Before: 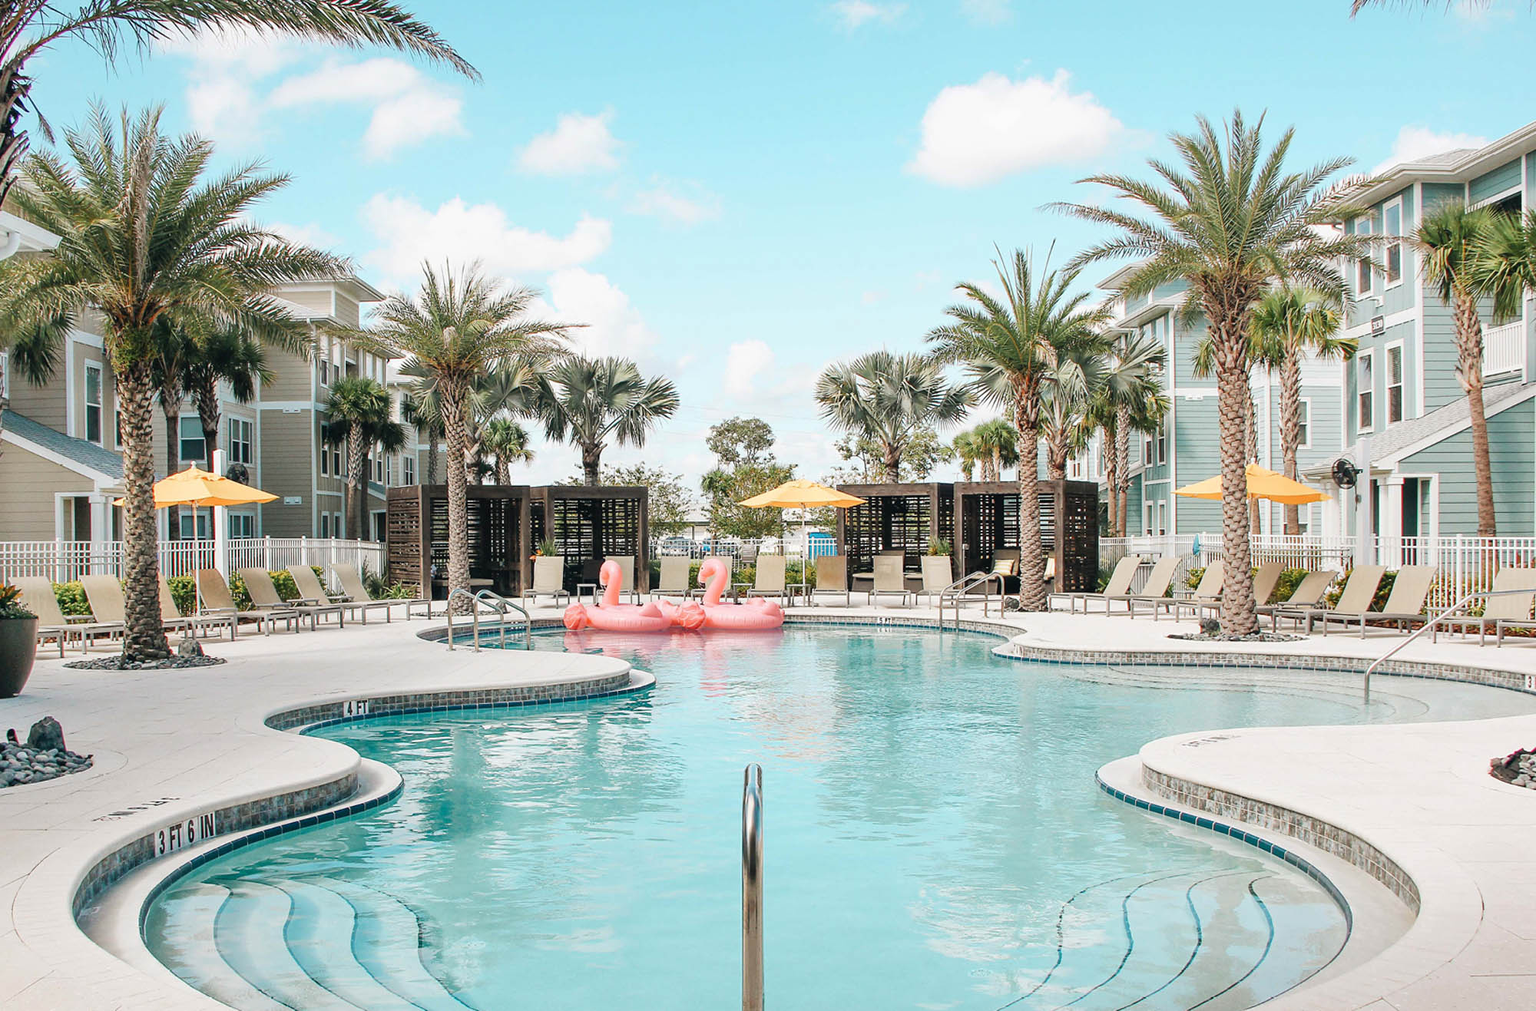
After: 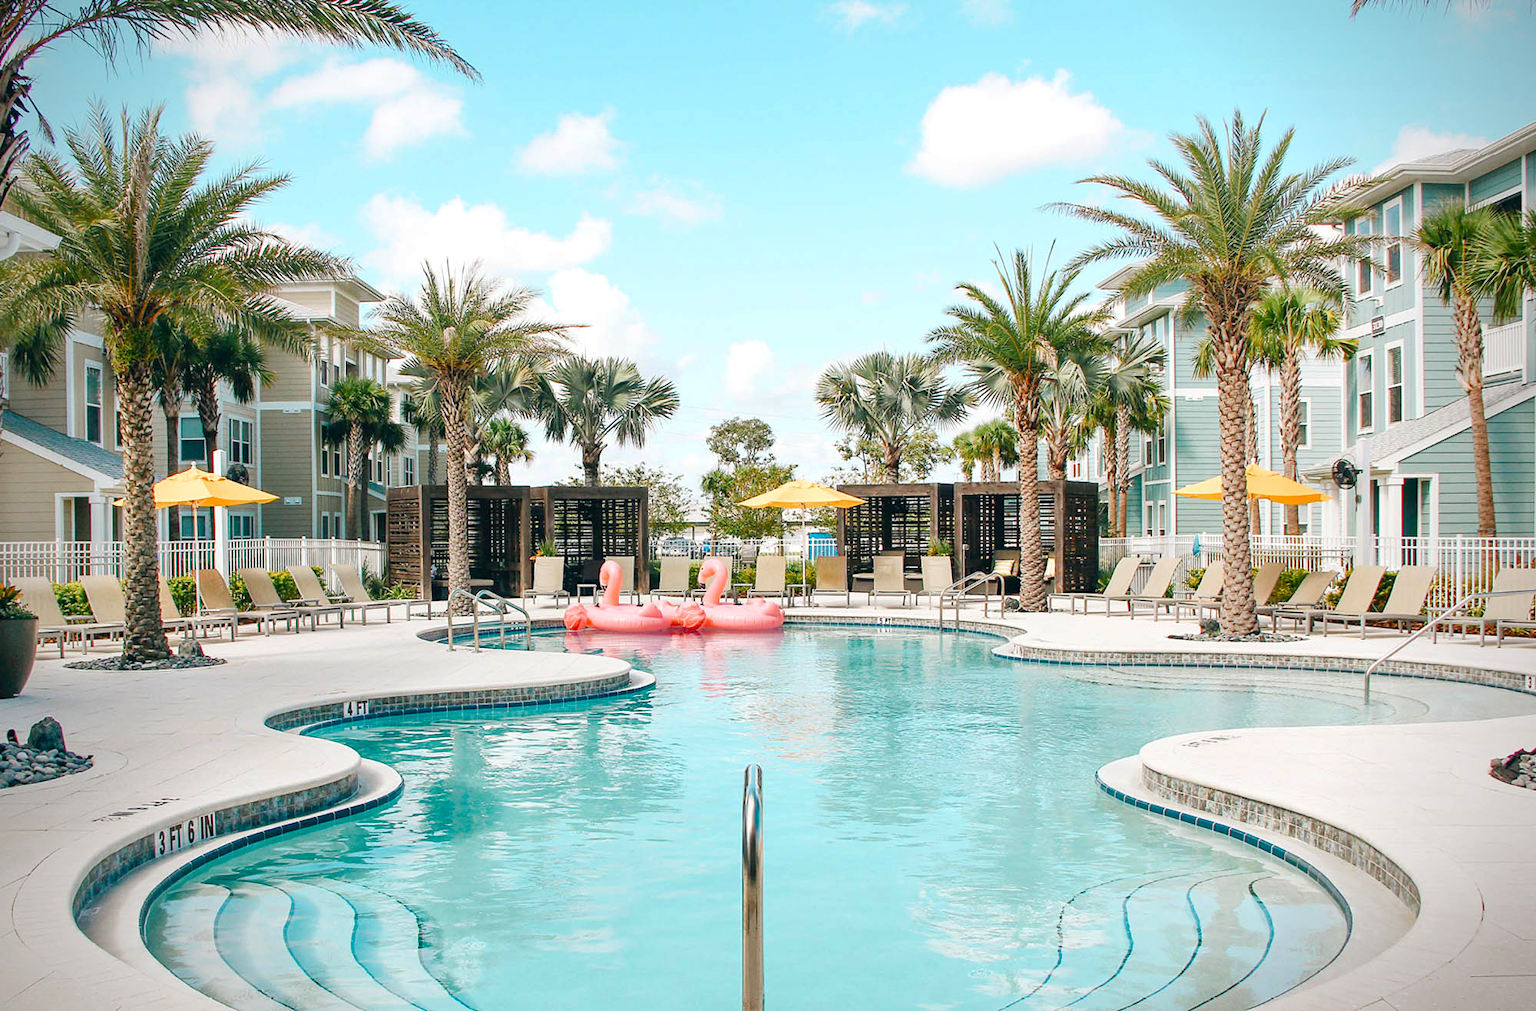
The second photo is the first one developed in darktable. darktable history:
color balance rgb: shadows lift › chroma 2.034%, shadows lift › hue 221.79°, perceptual saturation grading › global saturation 20%, perceptual saturation grading › highlights -14.169%, perceptual saturation grading › shadows 49.533%, perceptual brilliance grading › global brilliance 2.967%, global vibrance 14.736%
vignetting: brightness -0.582, saturation -0.127
